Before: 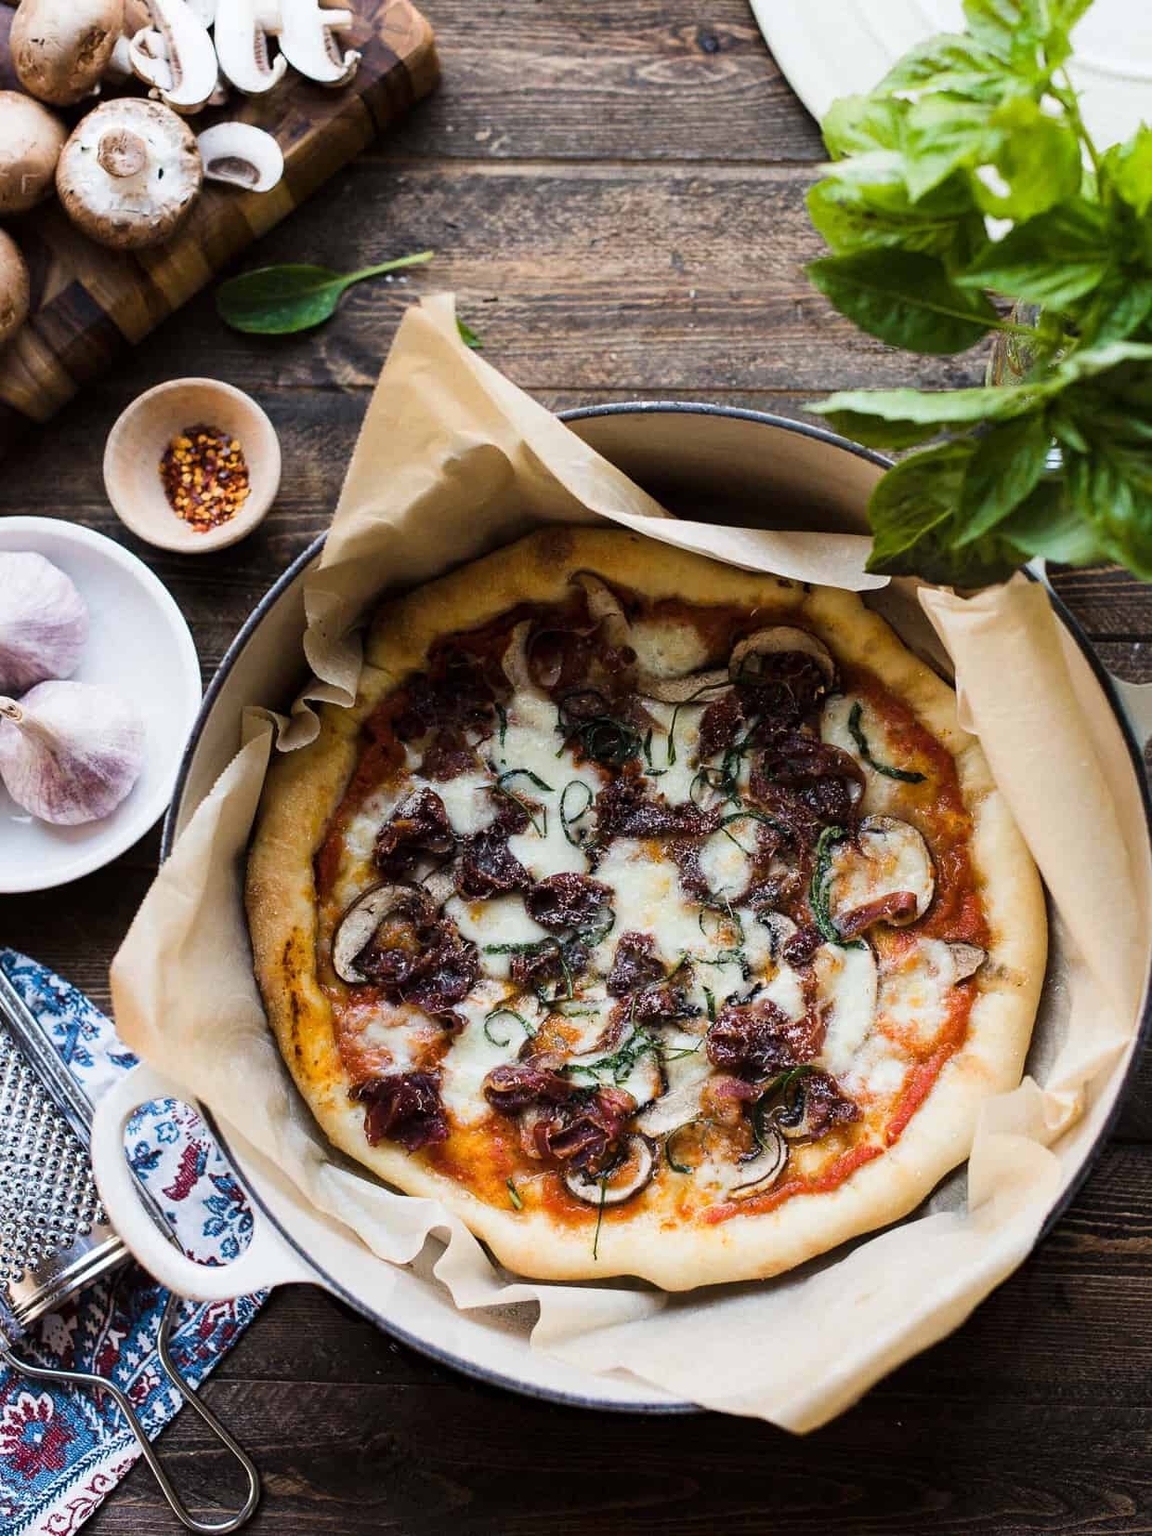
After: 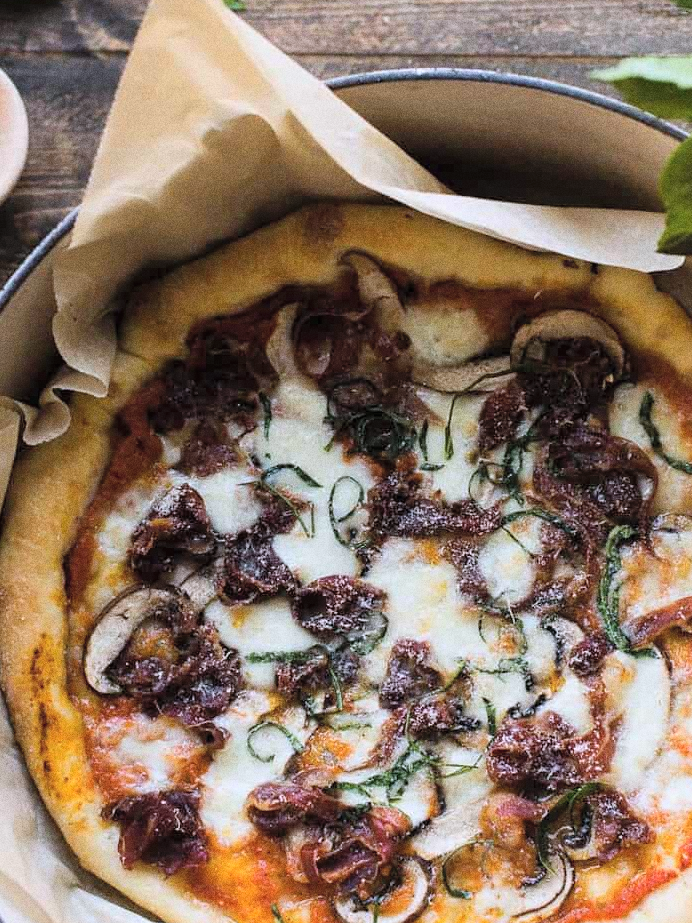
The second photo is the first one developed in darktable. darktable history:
contrast brightness saturation: brightness 0.15
grain: coarseness 9.61 ISO, strength 35.62%
white balance: red 0.984, blue 1.059
crop and rotate: left 22.13%, top 22.054%, right 22.026%, bottom 22.102%
